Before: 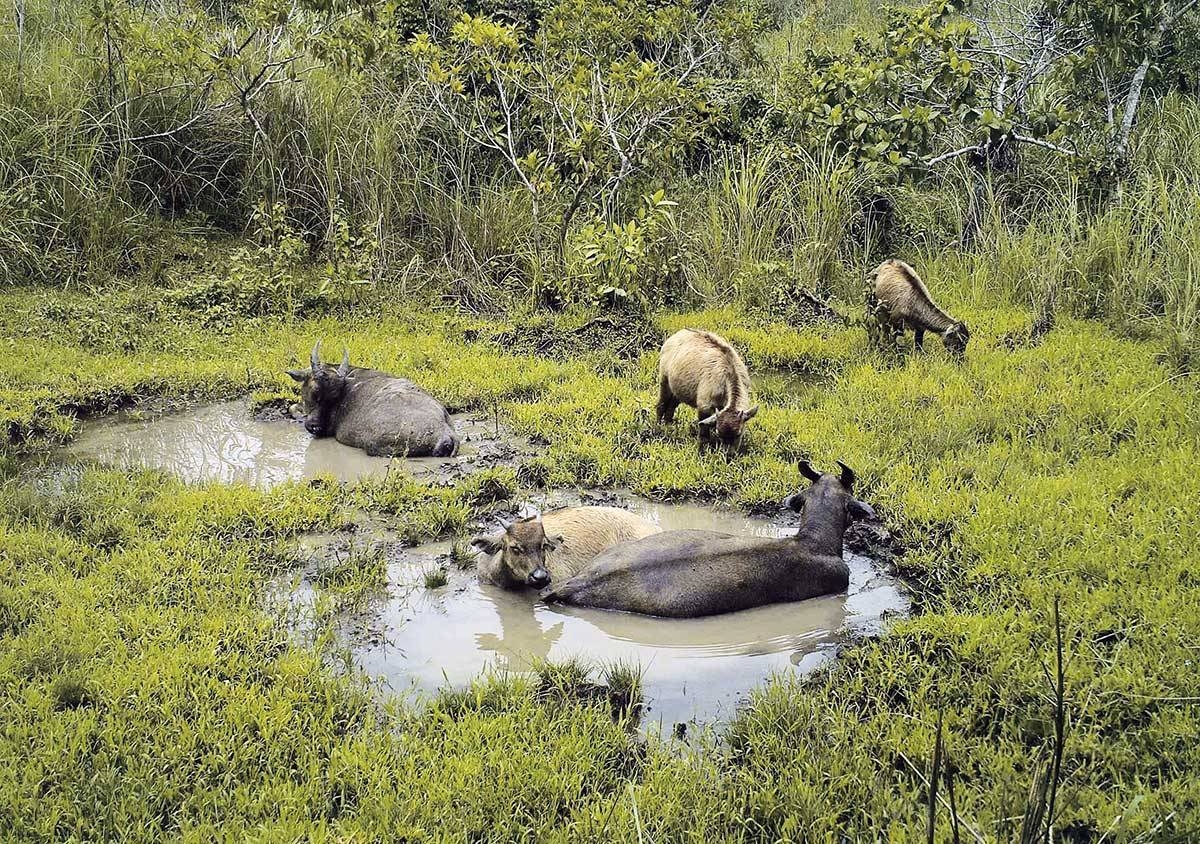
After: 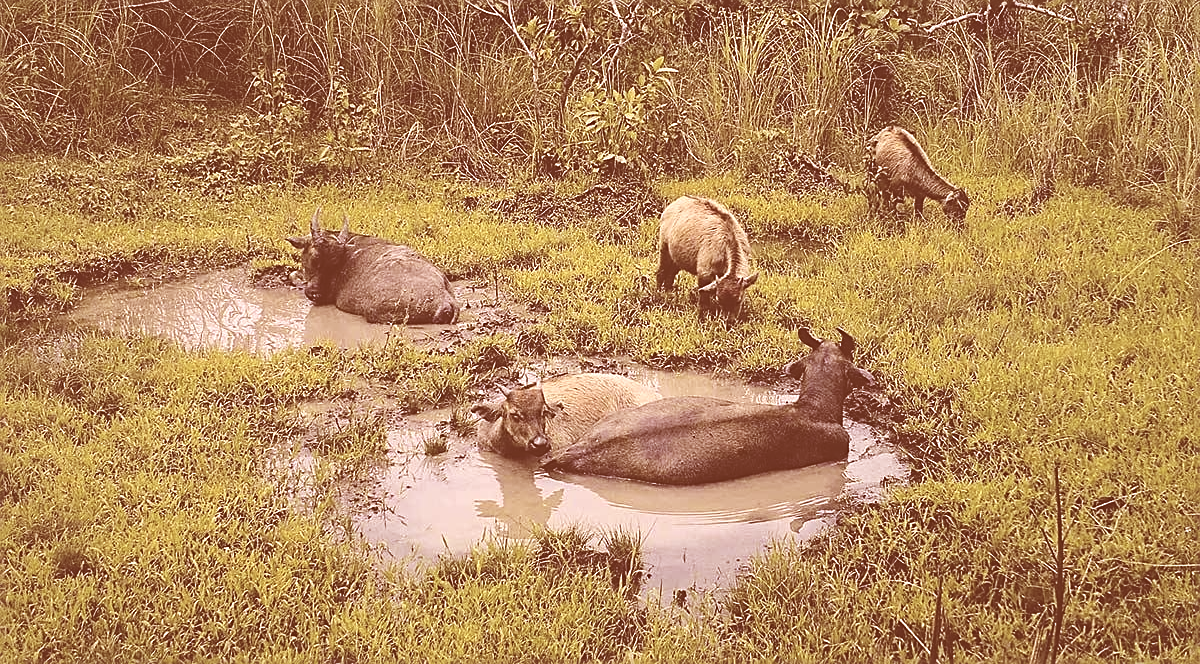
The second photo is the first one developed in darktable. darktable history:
exposure: black level correction -0.062, exposure -0.05 EV, compensate highlight preservation false
crop and rotate: top 15.774%, bottom 5.506%
color correction: highlights a* 9.03, highlights b* 8.71, shadows a* 40, shadows b* 40, saturation 0.8
sharpen: on, module defaults
